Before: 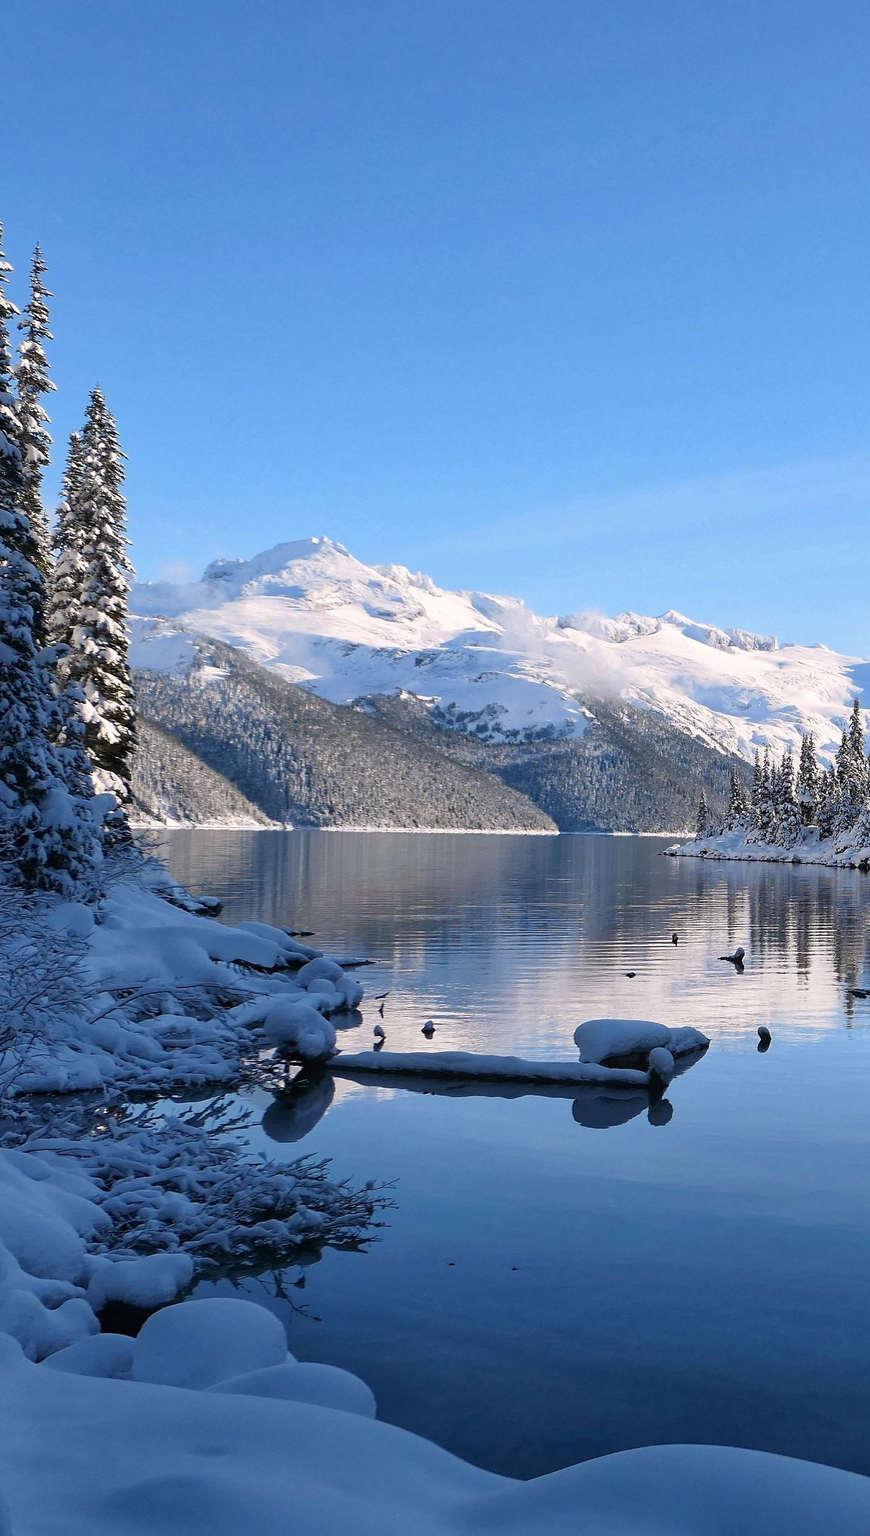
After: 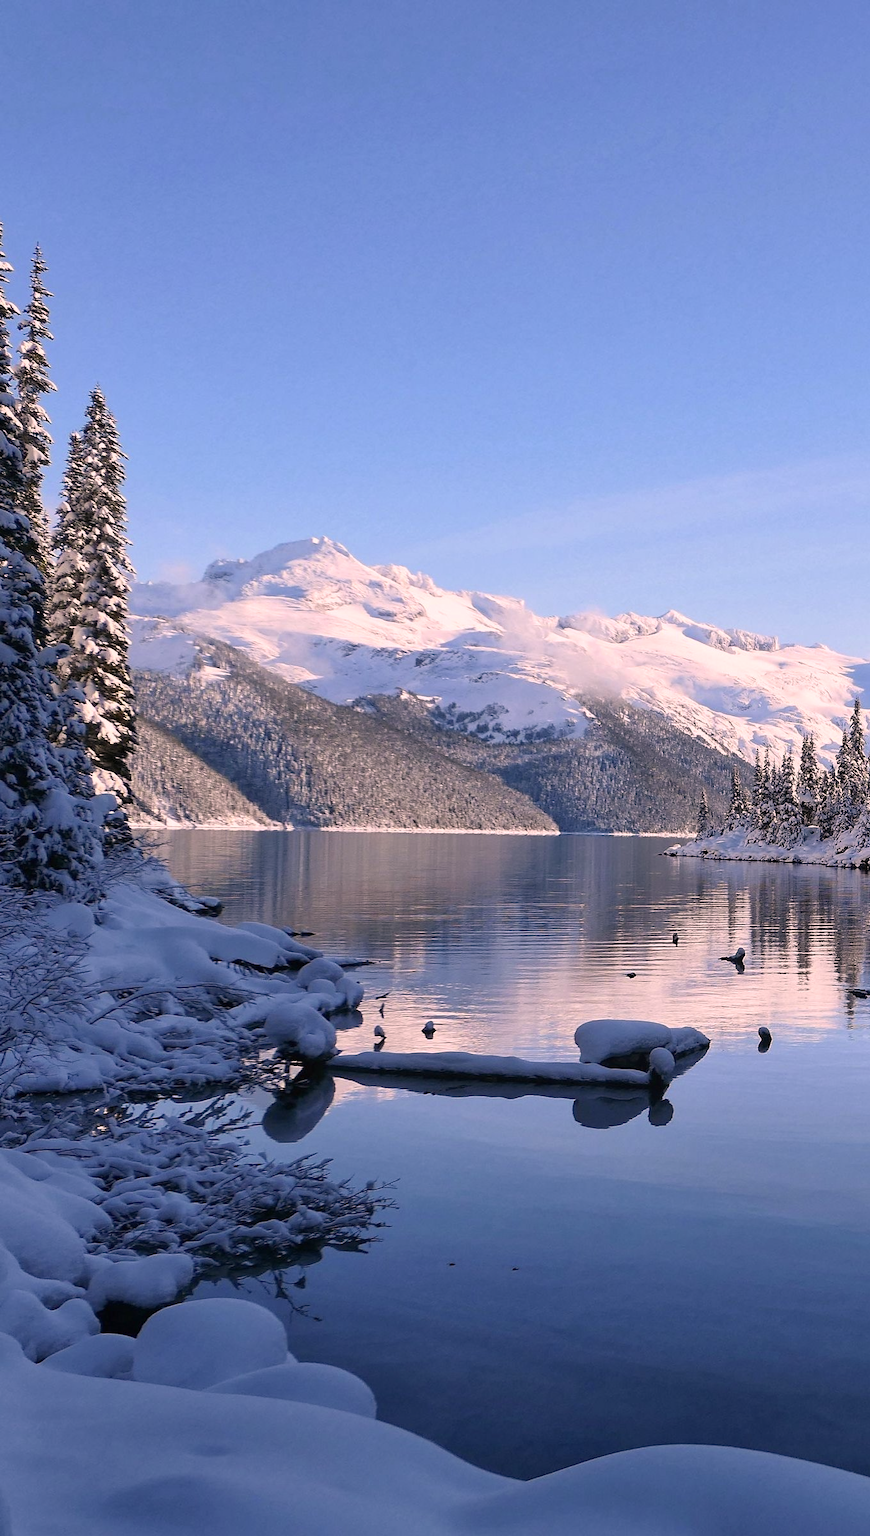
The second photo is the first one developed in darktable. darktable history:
color correction: highlights a* 12.56, highlights b* 5.58
